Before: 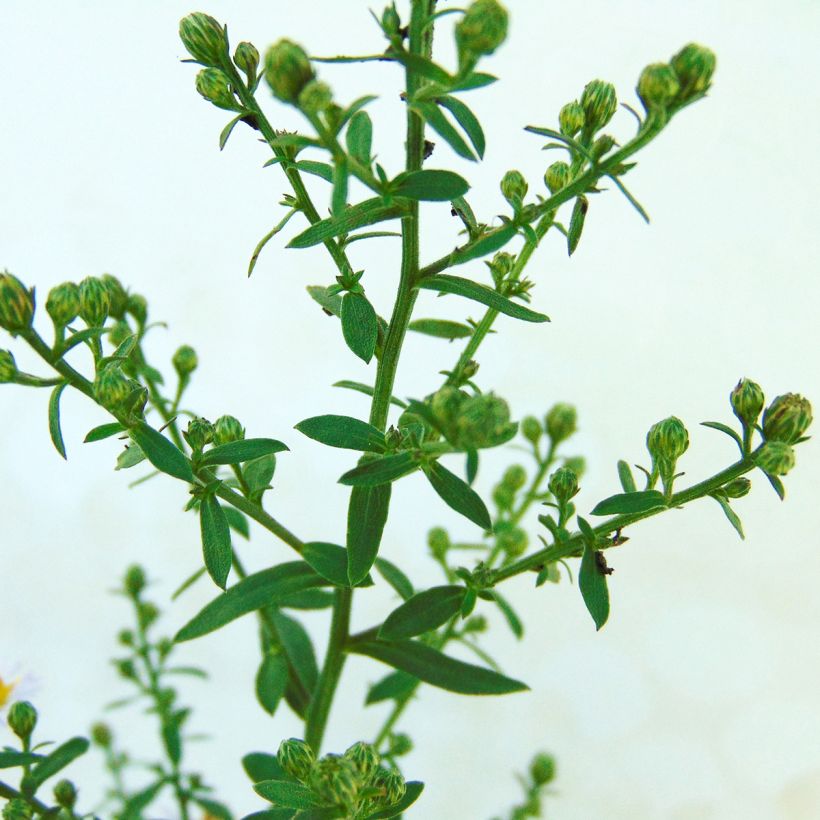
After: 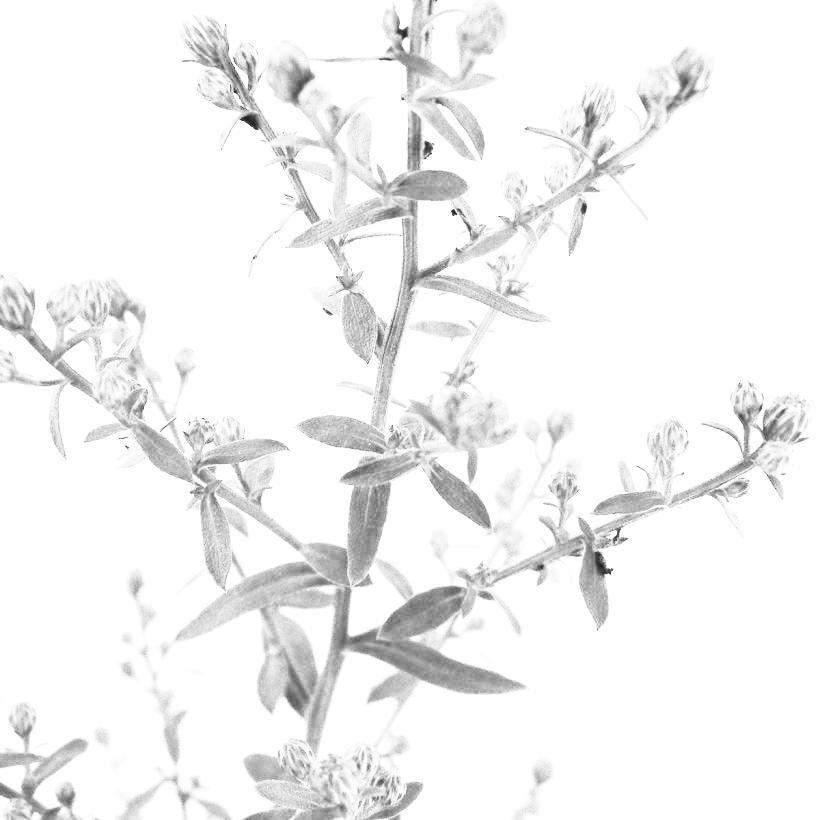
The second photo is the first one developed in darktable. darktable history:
contrast brightness saturation: contrast 0.517, brightness 0.481, saturation -0.998
exposure: black level correction 0.001, exposure 1.13 EV, compensate highlight preservation false
